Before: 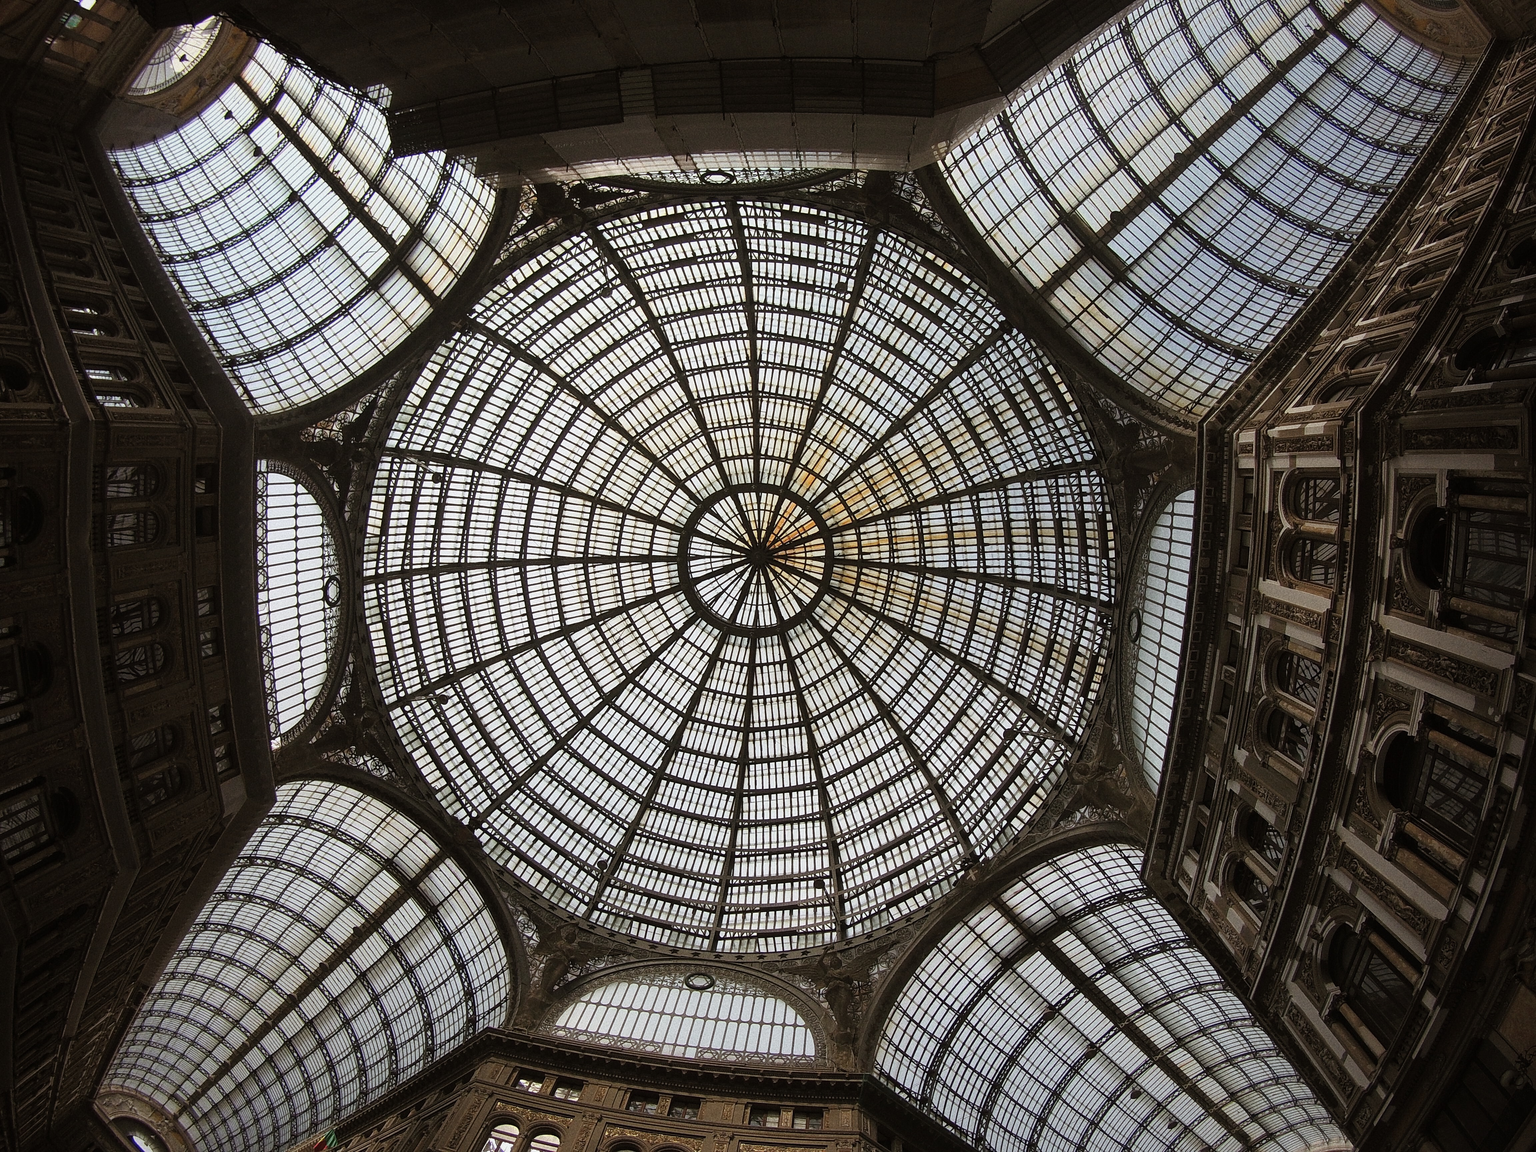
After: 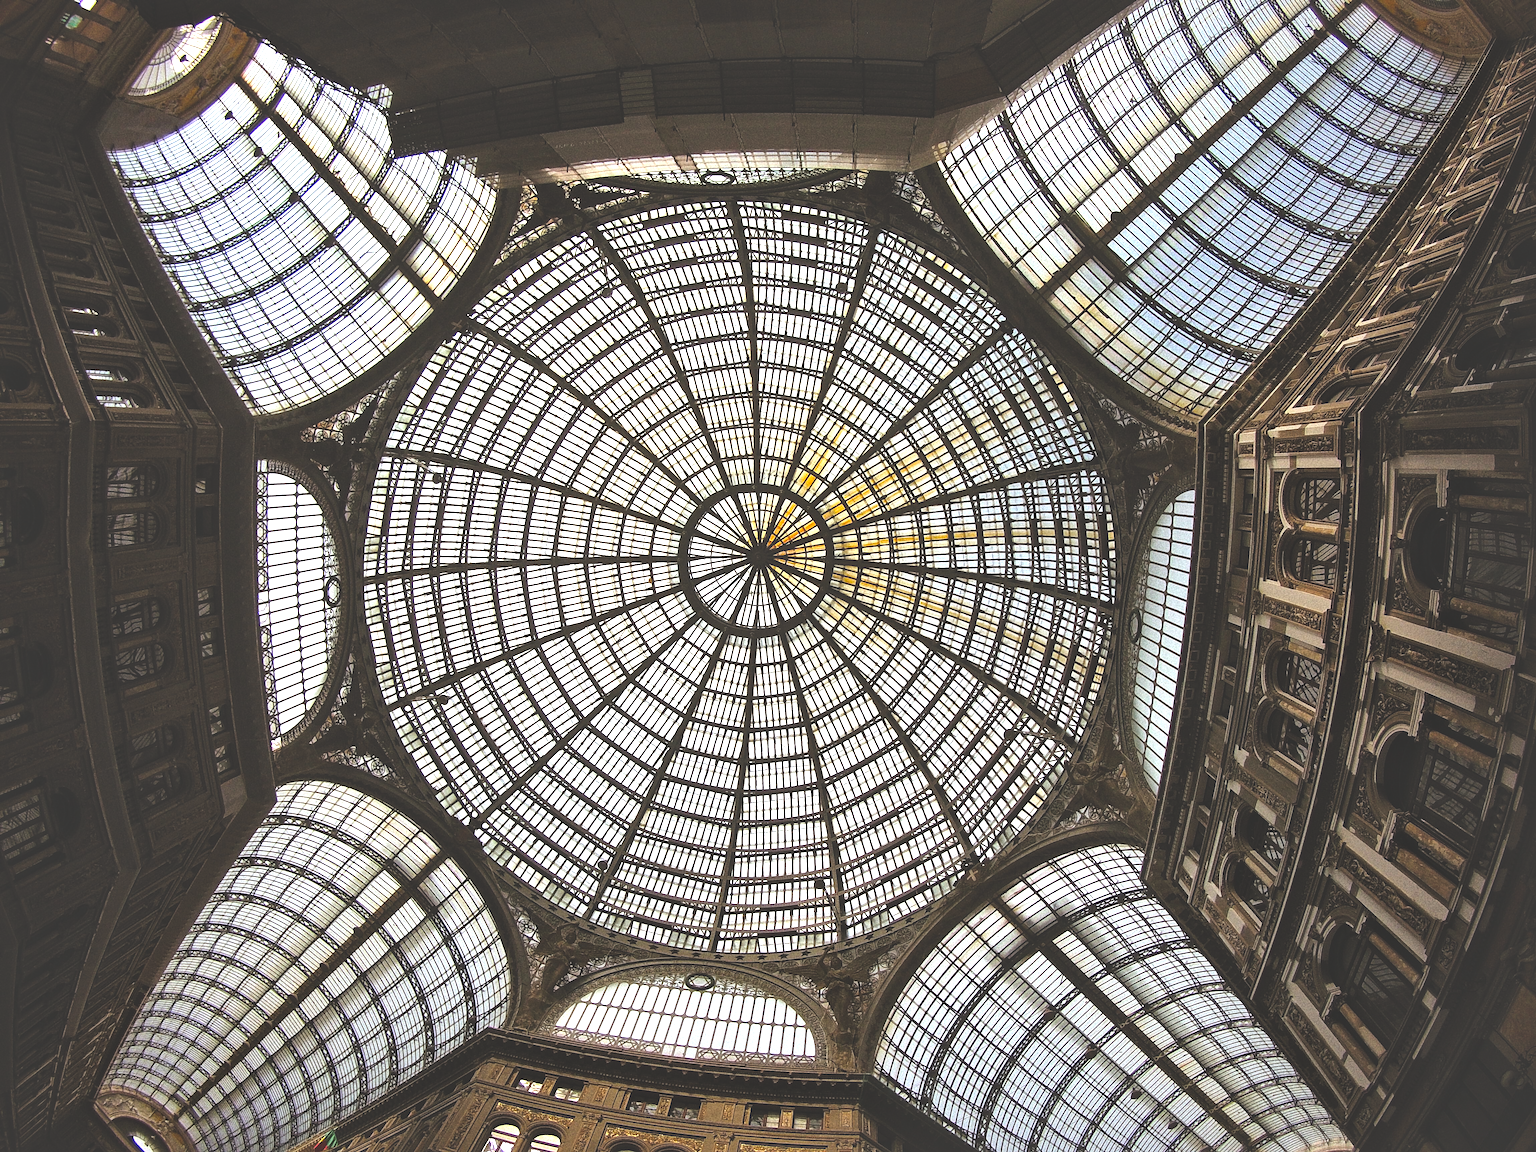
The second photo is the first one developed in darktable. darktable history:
color balance rgb: linear chroma grading › global chroma 20%, perceptual saturation grading › global saturation 25%, perceptual brilliance grading › global brilliance 20%, global vibrance 20%
local contrast: mode bilateral grid, contrast 100, coarseness 100, detail 165%, midtone range 0.2
exposure: black level correction -0.03, compensate highlight preservation false
